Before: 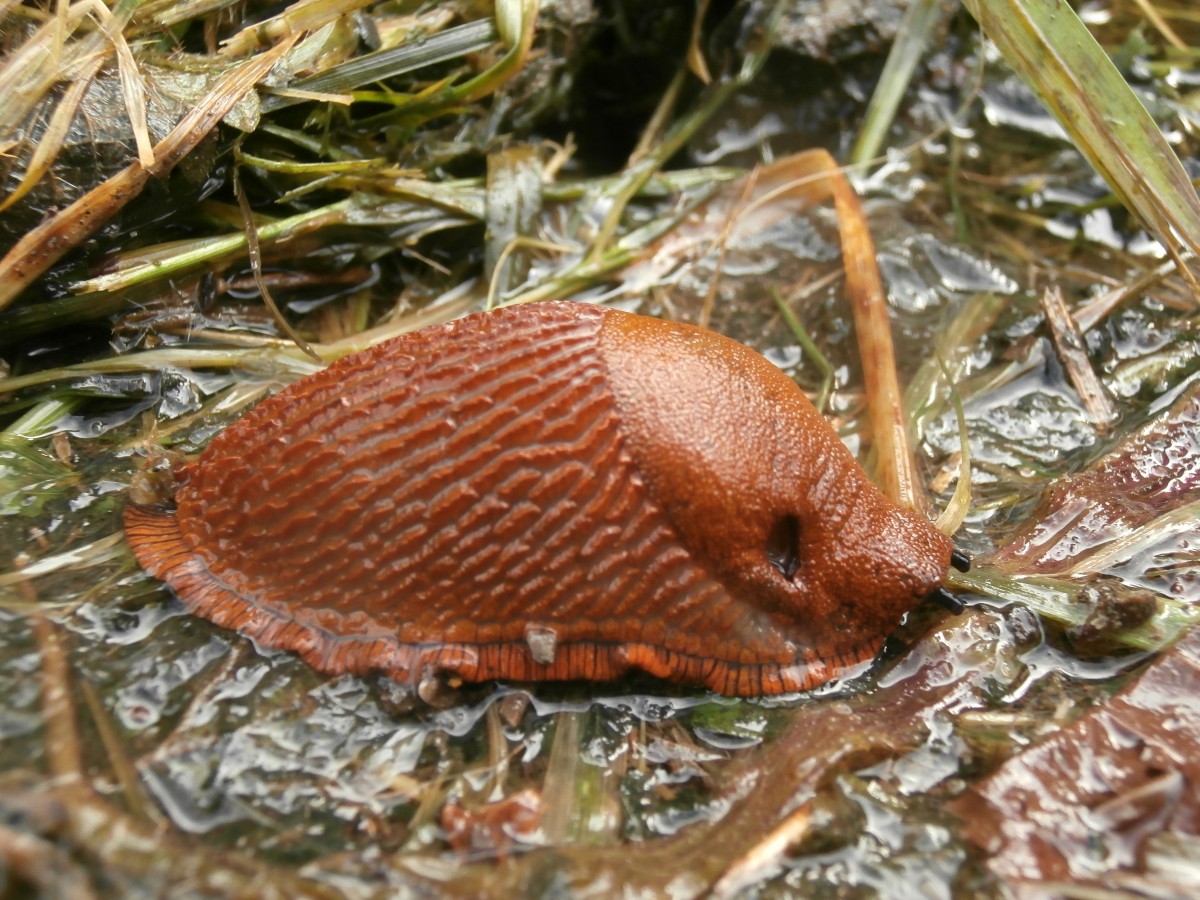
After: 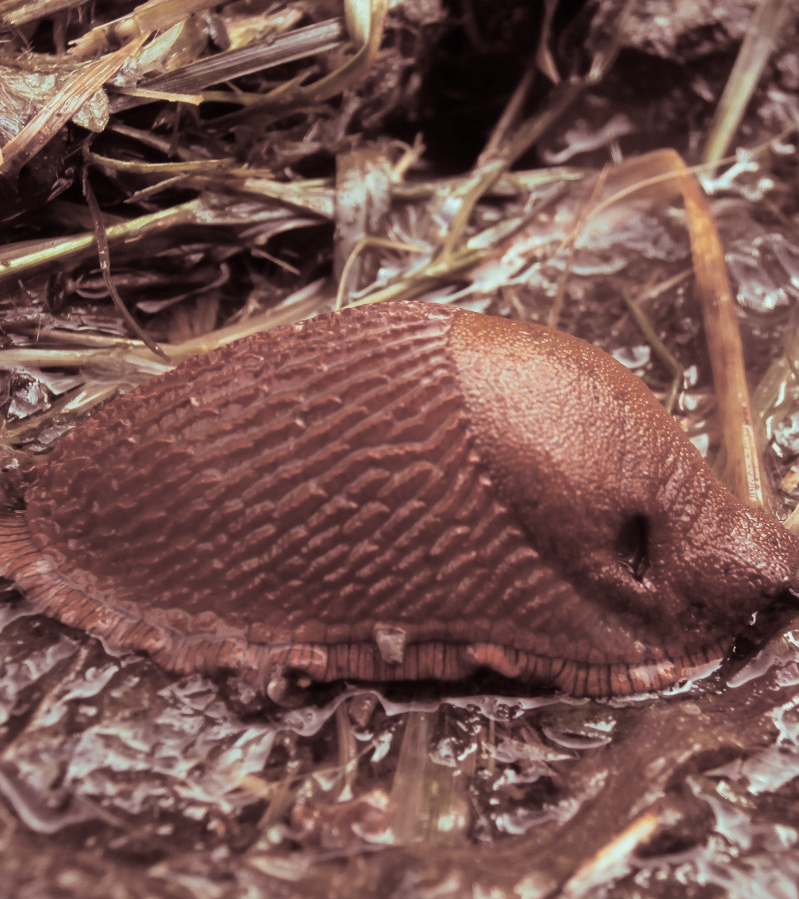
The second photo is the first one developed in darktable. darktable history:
split-toning: shadows › saturation 0.3, highlights › hue 180°, highlights › saturation 0.3, compress 0%
contrast brightness saturation: saturation -0.05
exposure: exposure -0.242 EV, compensate highlight preservation false
crop and rotate: left 12.648%, right 20.685%
